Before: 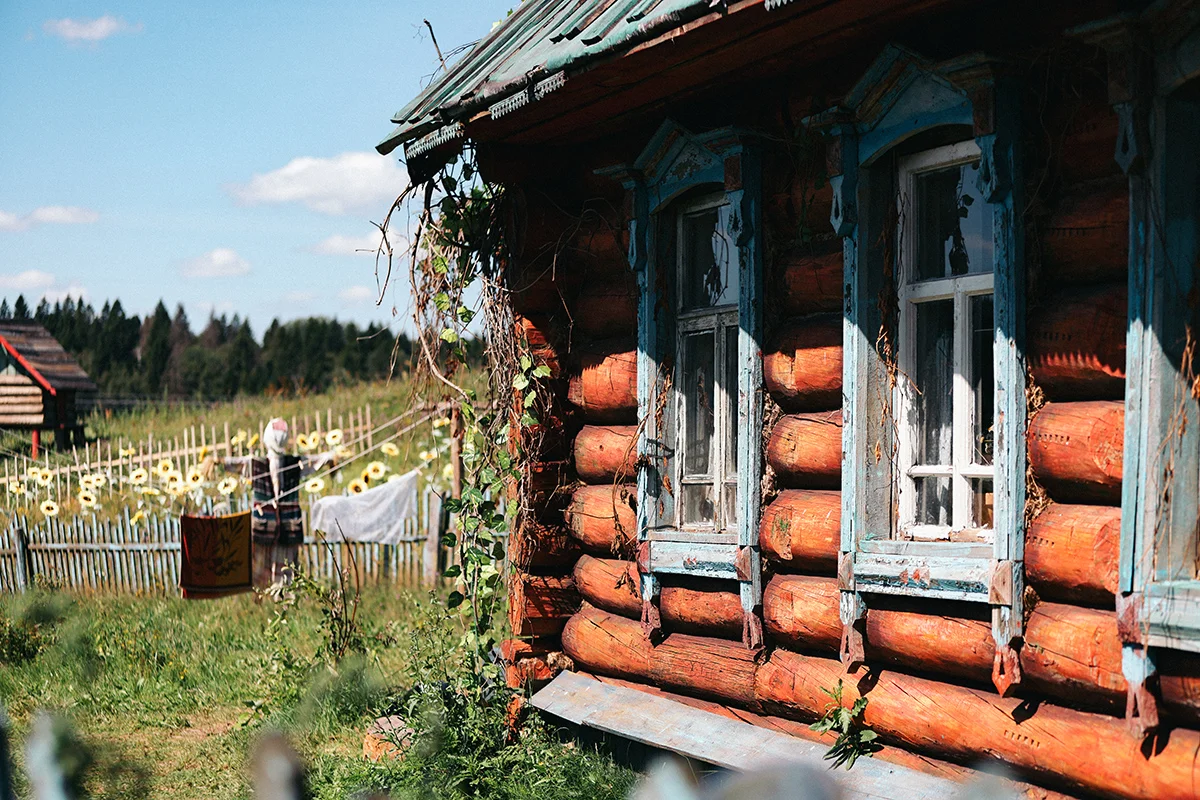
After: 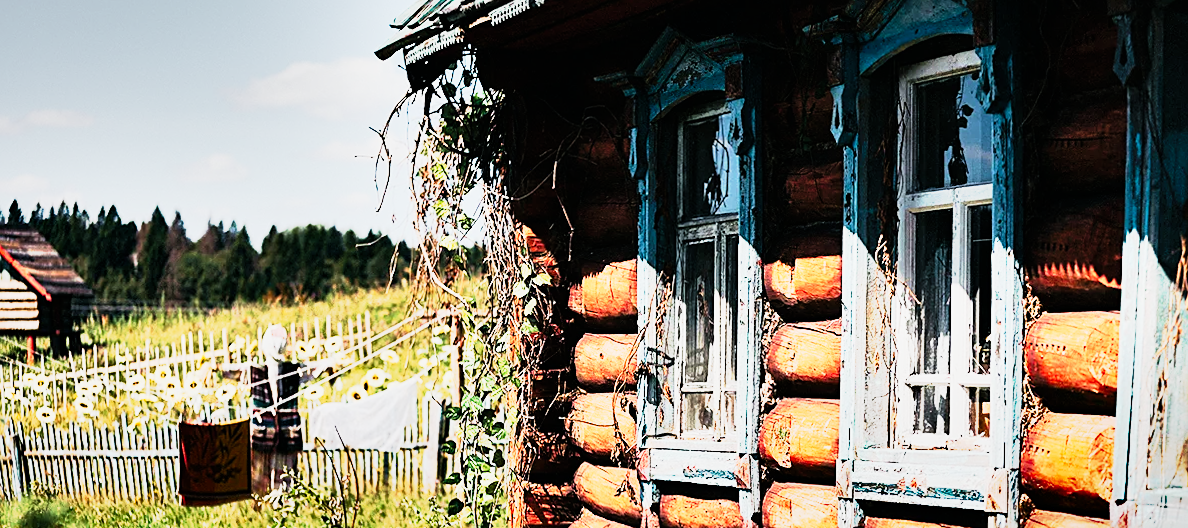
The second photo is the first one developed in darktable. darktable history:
crop: top 11.166%, bottom 22.168%
shadows and highlights: shadows 24.5, highlights -78.15, soften with gaussian
sharpen: on, module defaults
velvia: on, module defaults
tone curve: curves: ch0 [(0, 0) (0.003, 0.005) (0.011, 0.018) (0.025, 0.041) (0.044, 0.072) (0.069, 0.113) (0.1, 0.163) (0.136, 0.221) (0.177, 0.289) (0.224, 0.366) (0.277, 0.452) (0.335, 0.546) (0.399, 0.65) (0.468, 0.763) (0.543, 0.885) (0.623, 0.93) (0.709, 0.946) (0.801, 0.963) (0.898, 0.981) (1, 1)], preserve colors none
filmic rgb: black relative exposure -7.65 EV, white relative exposure 4.56 EV, hardness 3.61, color science v6 (2022)
rotate and perspective: rotation 0.174°, lens shift (vertical) 0.013, lens shift (horizontal) 0.019, shear 0.001, automatic cropping original format, crop left 0.007, crop right 0.991, crop top 0.016, crop bottom 0.997
